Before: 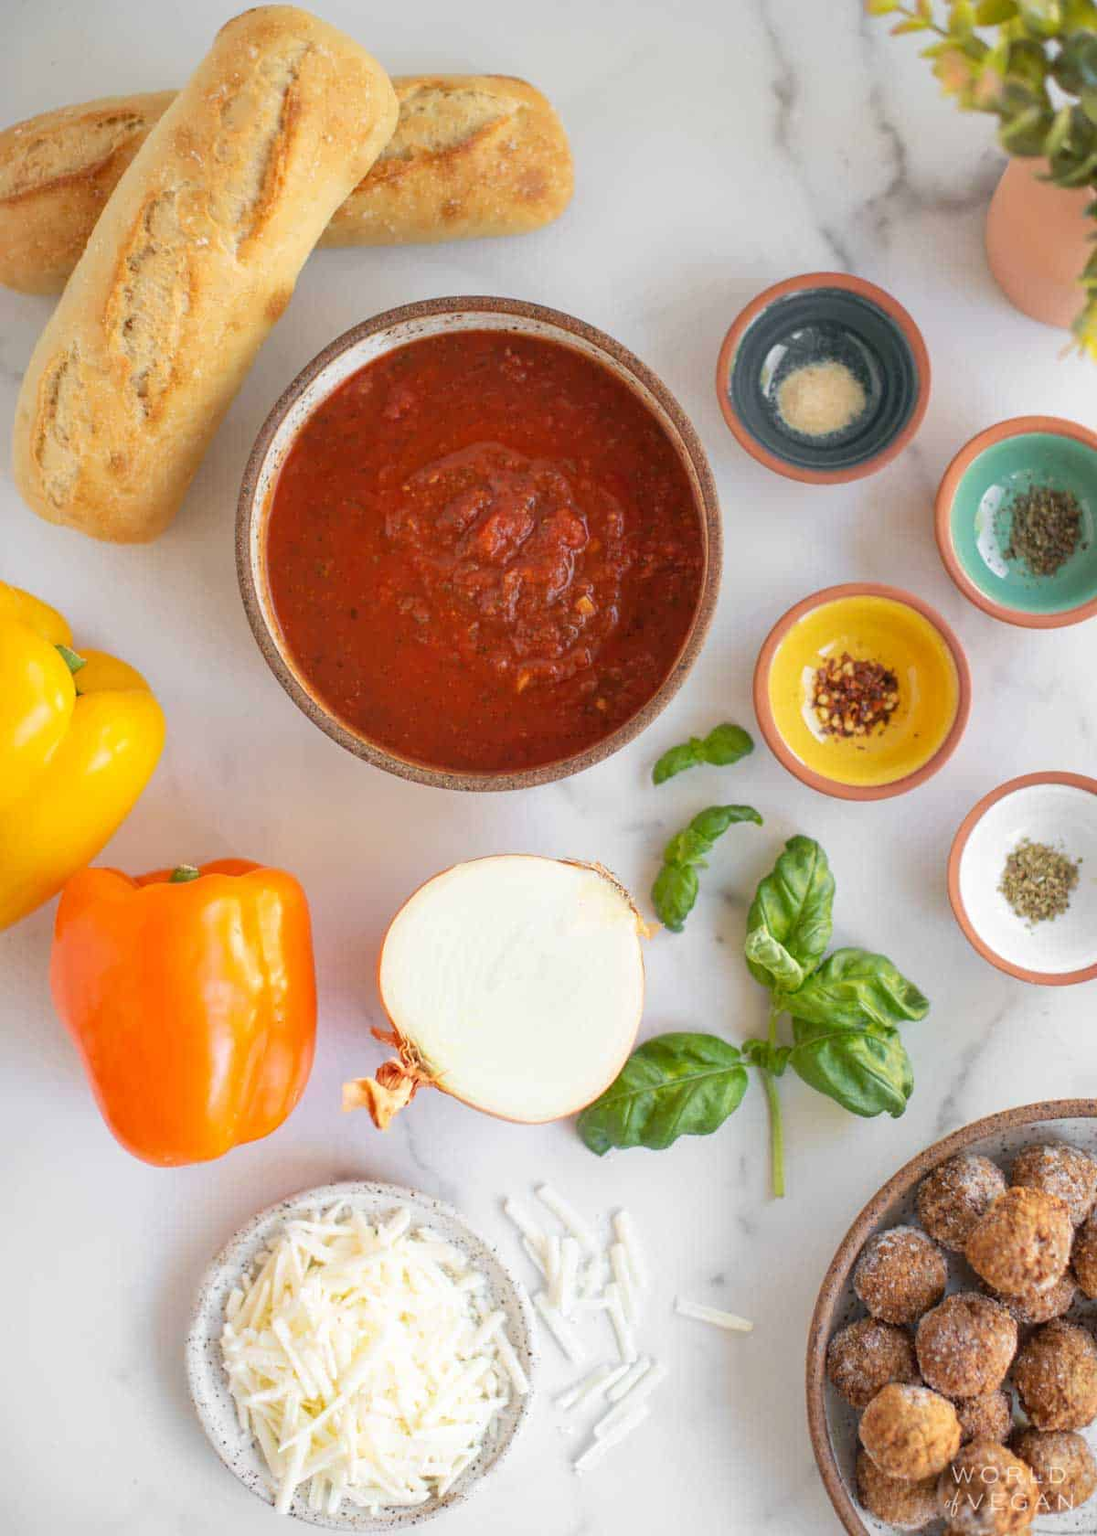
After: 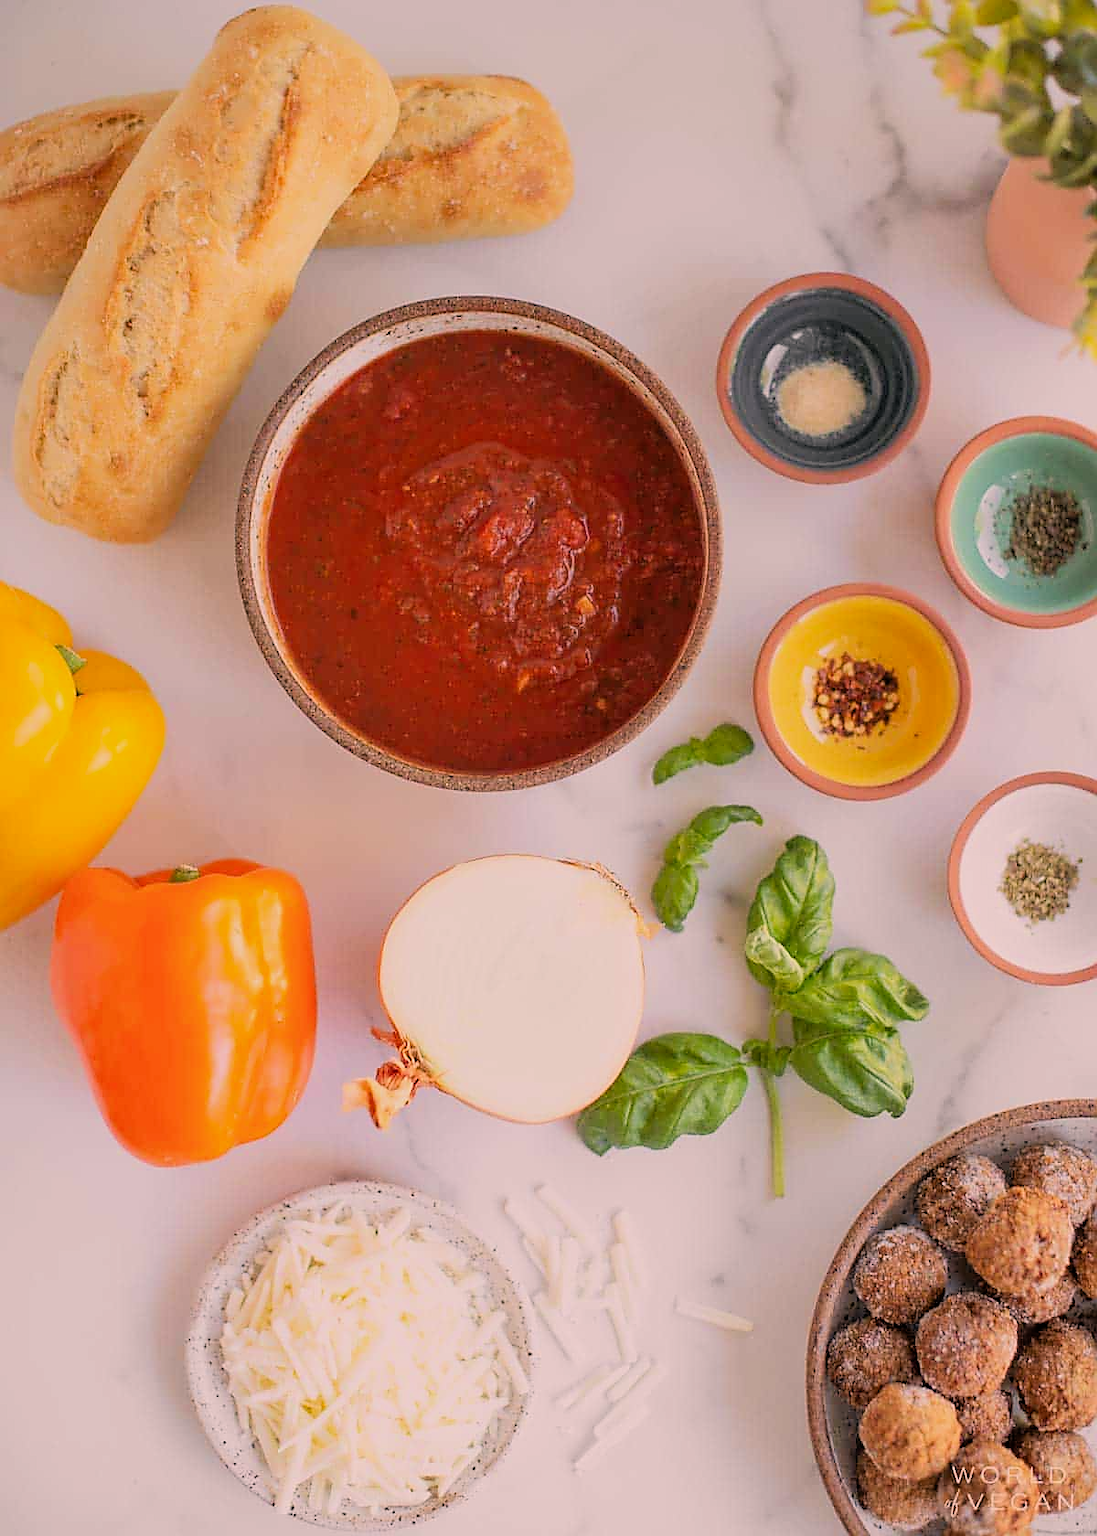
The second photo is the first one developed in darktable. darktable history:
filmic rgb: black relative exposure -5.75 EV, white relative exposure 3.4 EV, hardness 3.67
tone equalizer: -8 EV -0.001 EV, -7 EV 0.005 EV, -6 EV -0.027 EV, -5 EV 0.01 EV, -4 EV -0.021 EV, -3 EV 0.006 EV, -2 EV -0.043 EV, -1 EV -0.287 EV, +0 EV -0.557 EV, edges refinement/feathering 500, mask exposure compensation -1.57 EV, preserve details no
color correction: highlights a* 12.34, highlights b* 5.41
sharpen: radius 1.391, amount 1.24, threshold 0.833
